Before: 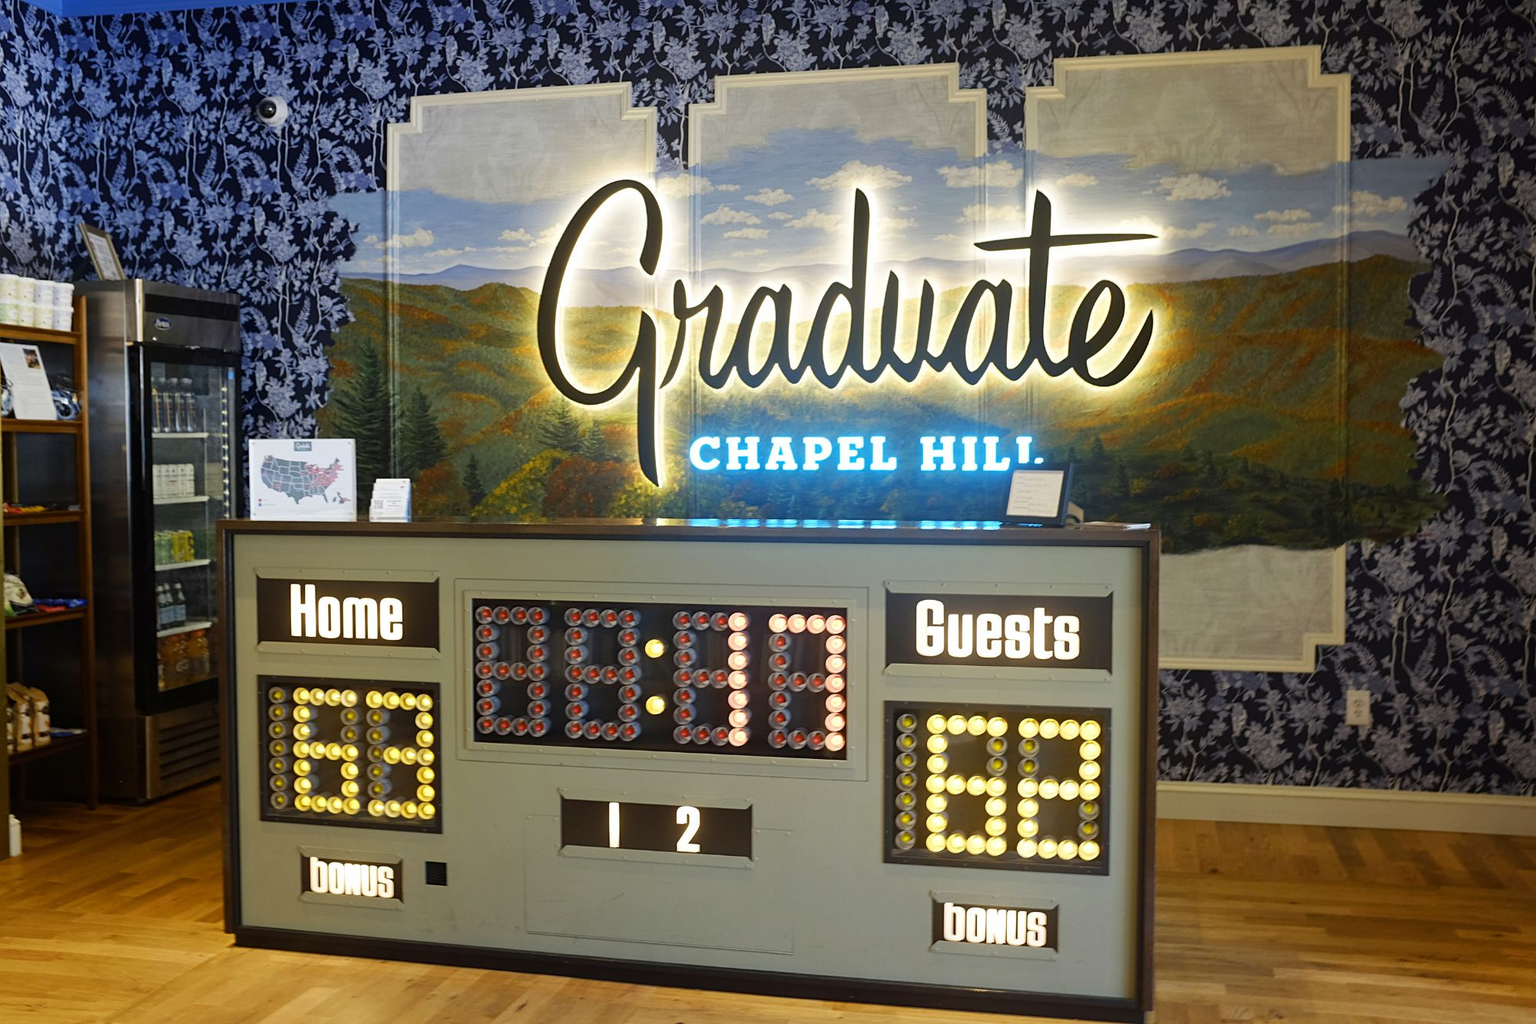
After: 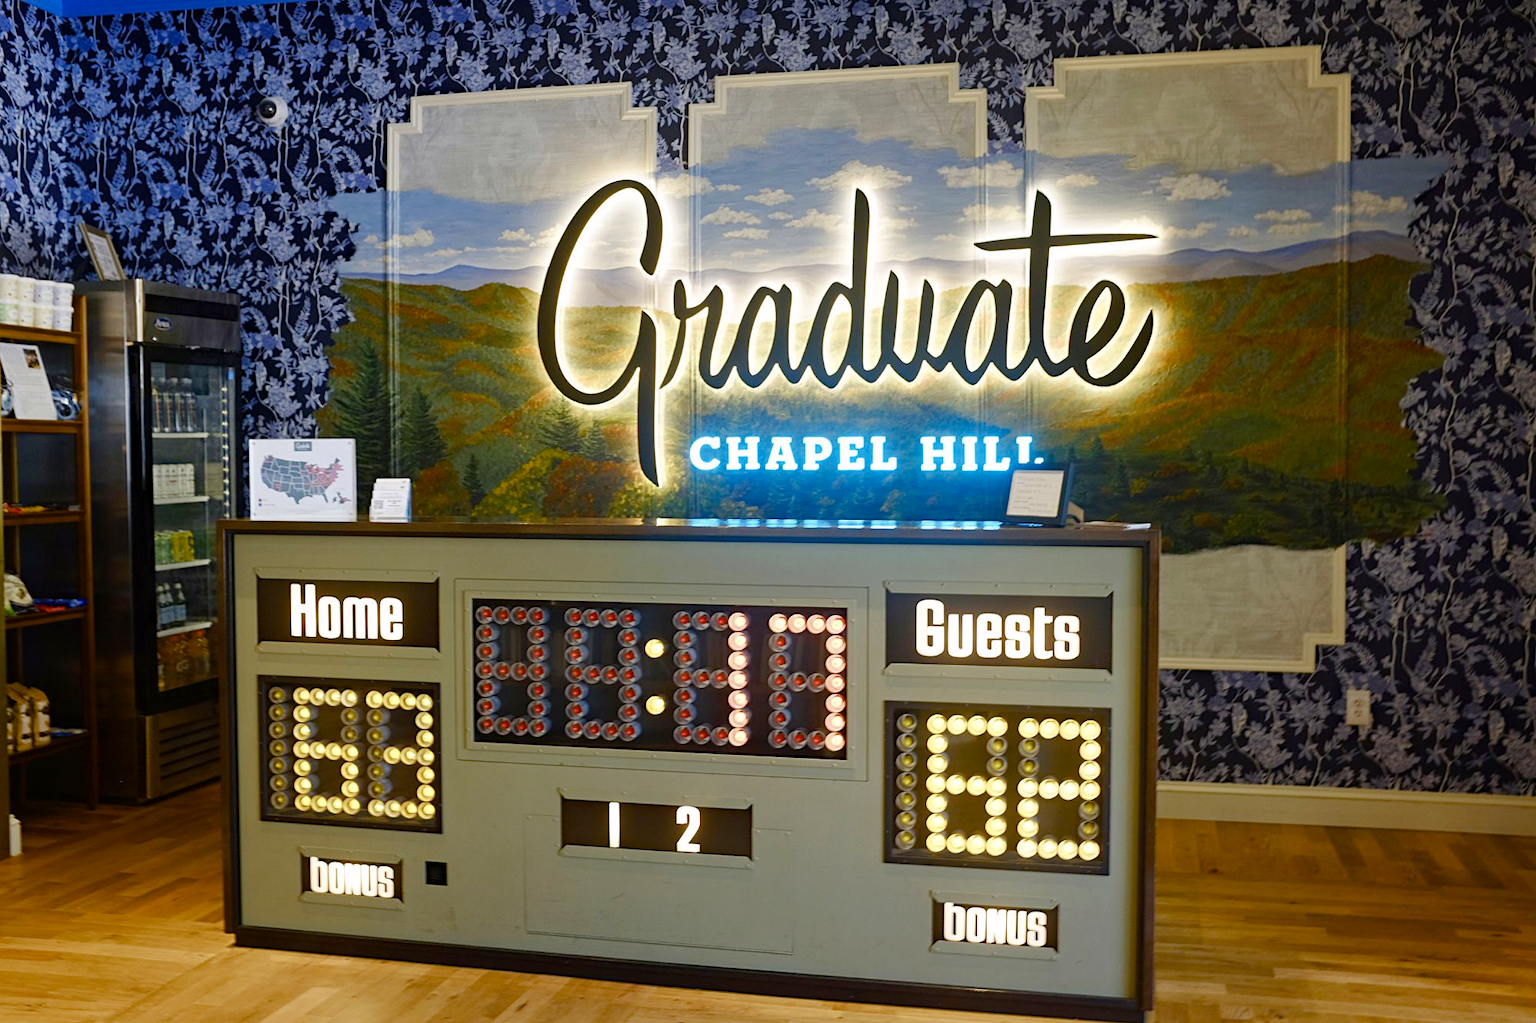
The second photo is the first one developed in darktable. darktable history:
color balance rgb: highlights gain › chroma 0.278%, highlights gain › hue 332.53°, perceptual saturation grading › global saturation 20%, perceptual saturation grading › highlights -50.153%, perceptual saturation grading › shadows 30.062%, global vibrance 11.906%
haze removal: compatibility mode true, adaptive false
